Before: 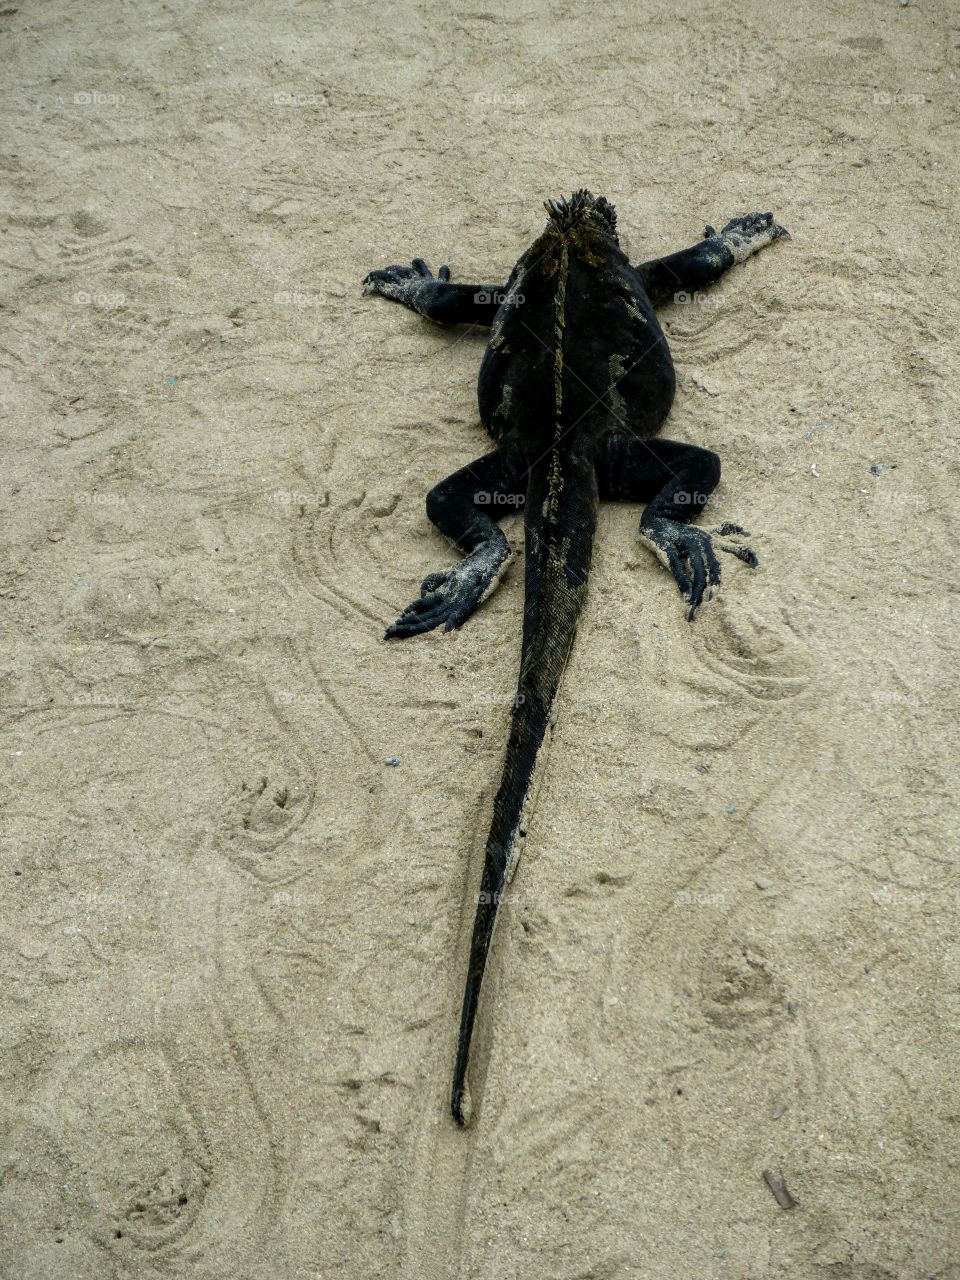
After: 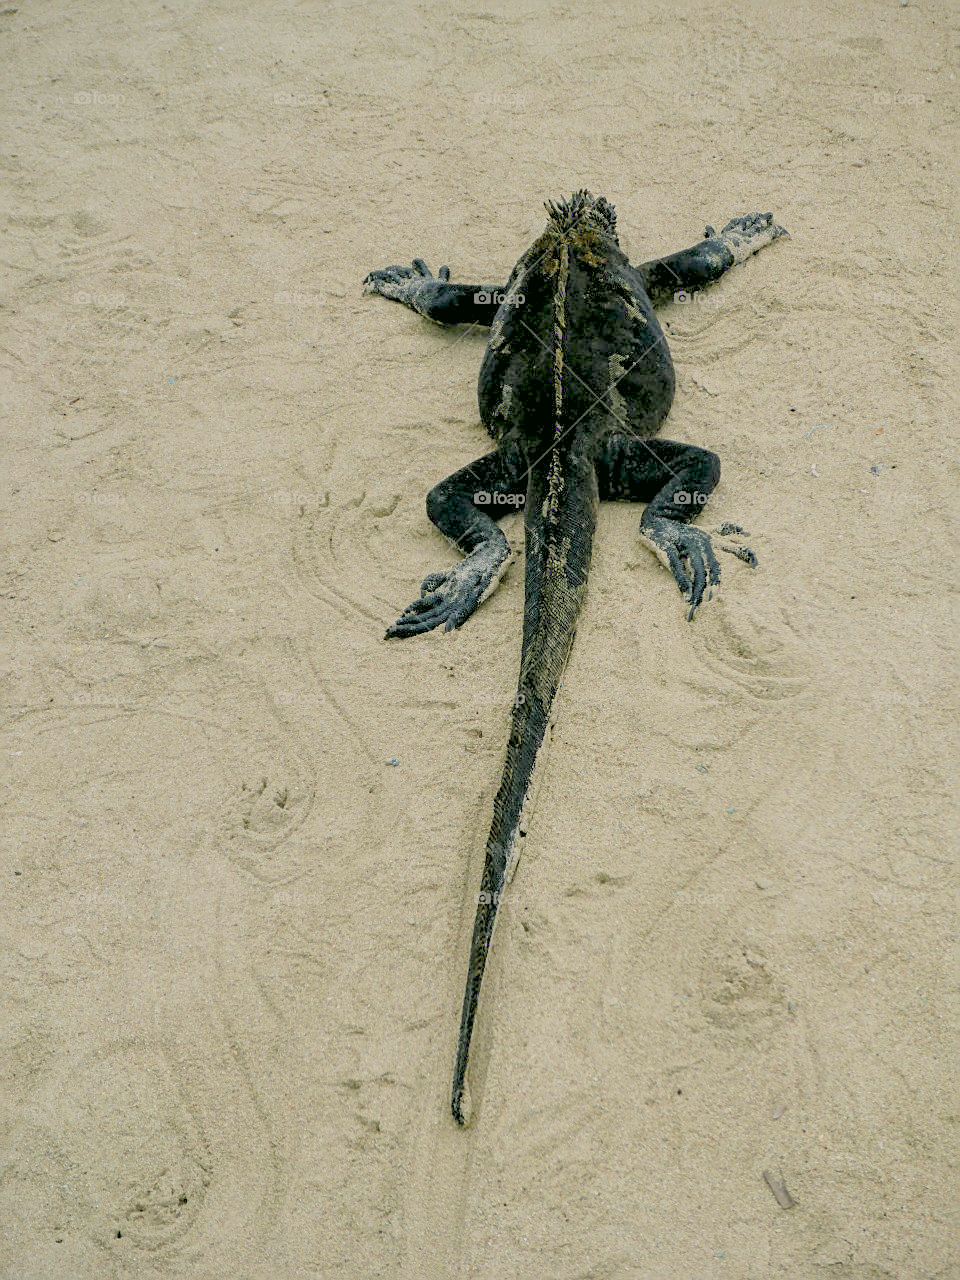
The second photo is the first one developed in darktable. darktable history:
exposure: black level correction 0.001, exposure 1.802 EV, compensate highlight preservation false
sharpen: on, module defaults
color correction: highlights a* 4.38, highlights b* 4.98, shadows a* -6.9, shadows b* 4.98
filmic rgb: black relative exposure -15.9 EV, white relative exposure 7.99 EV, hardness 4.13, latitude 49.09%, contrast 0.507
